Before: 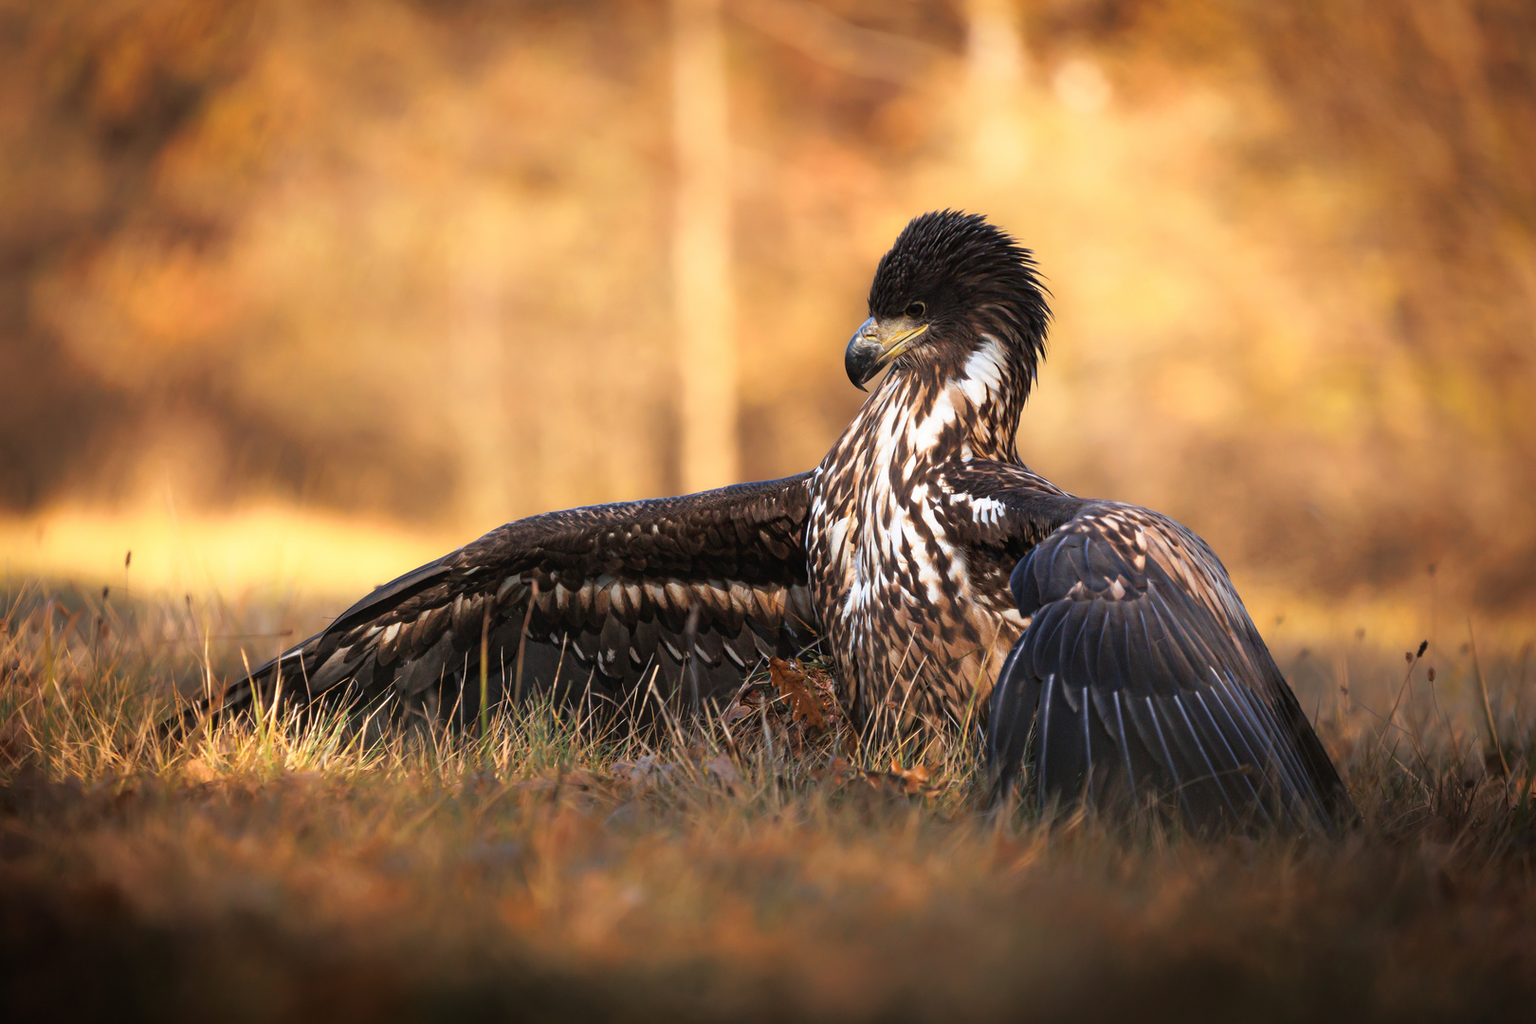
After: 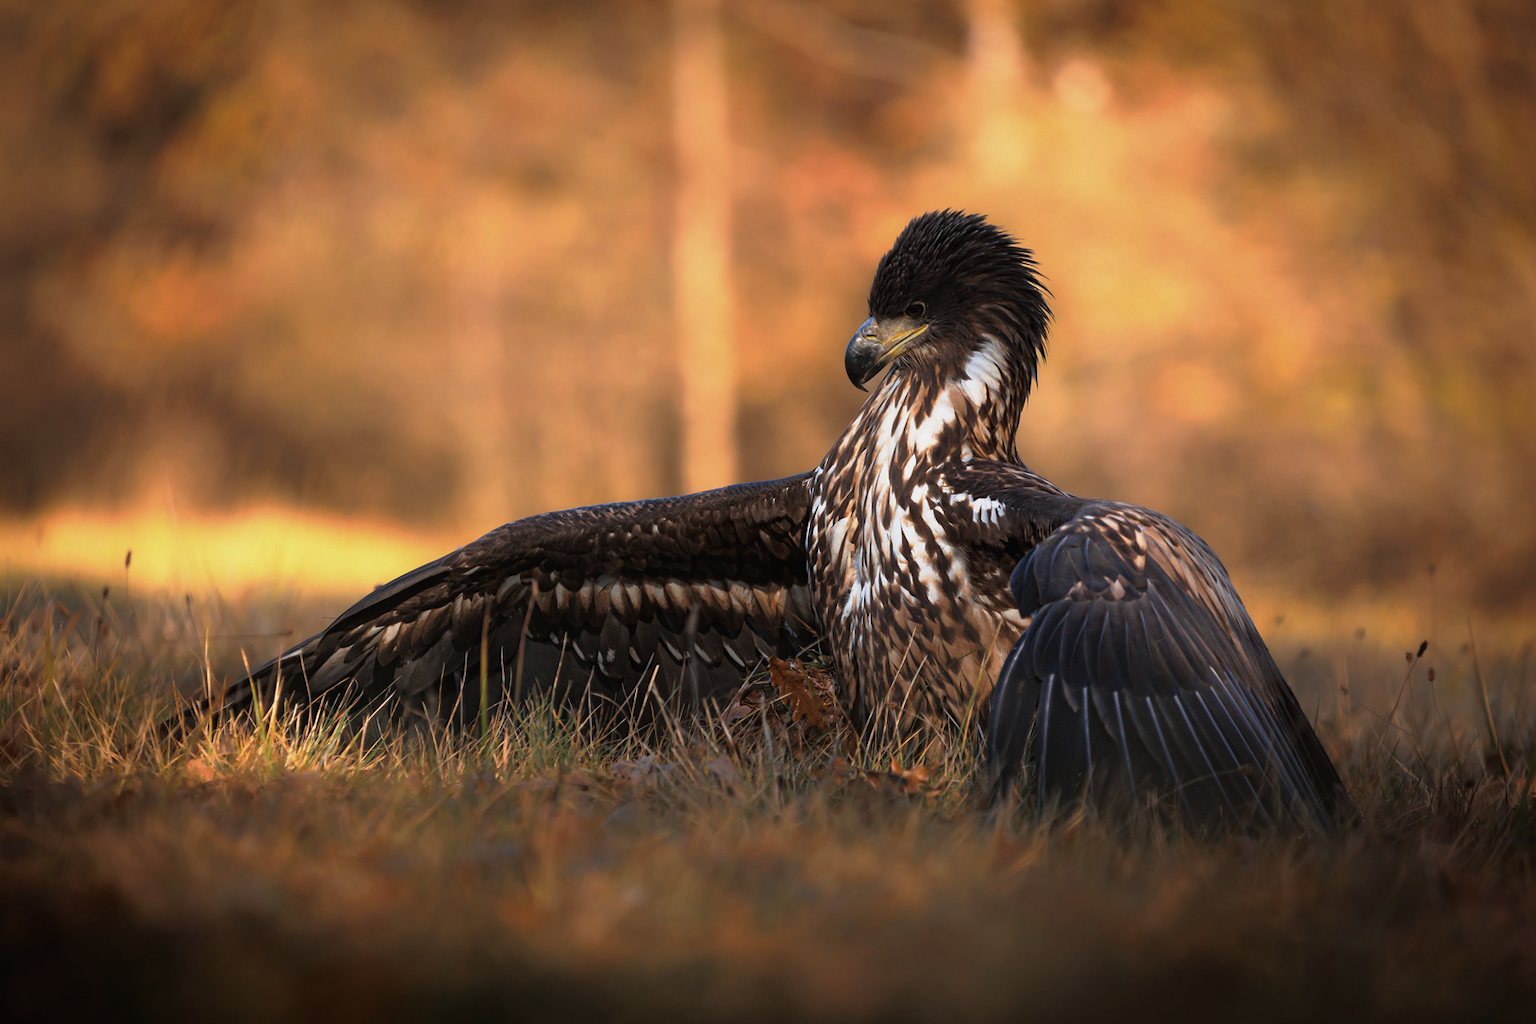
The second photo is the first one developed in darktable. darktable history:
exposure: exposure -0.116 EV, compensate exposure bias true, compensate highlight preservation false
base curve: curves: ch0 [(0, 0) (0.595, 0.418) (1, 1)], preserve colors none
